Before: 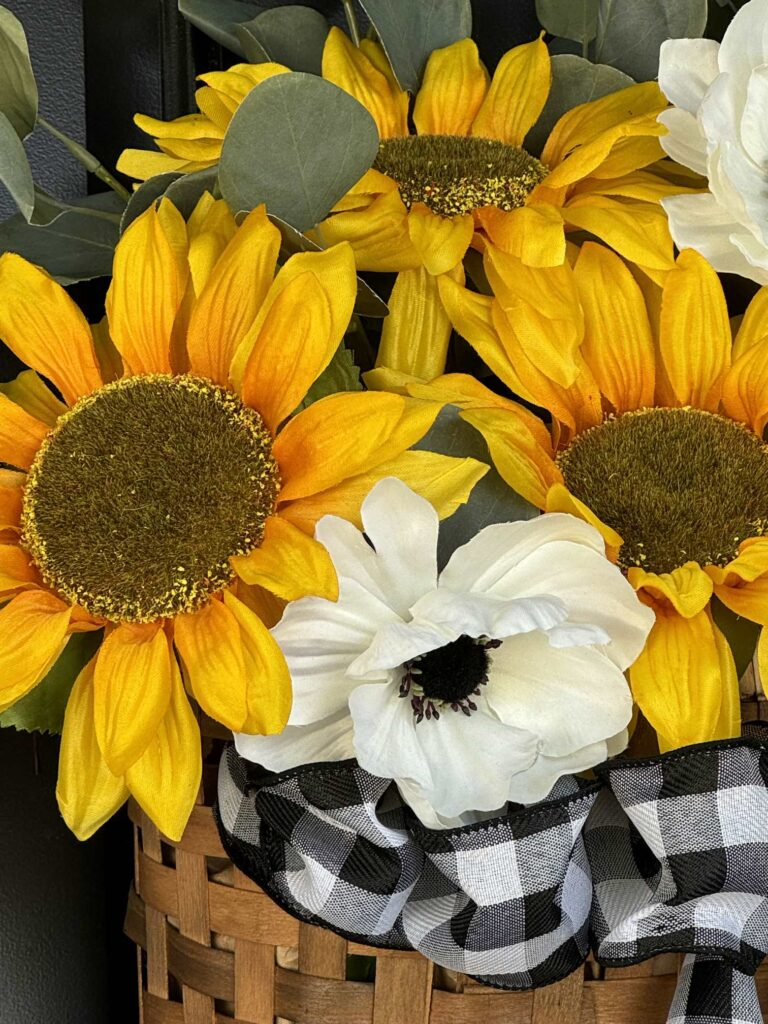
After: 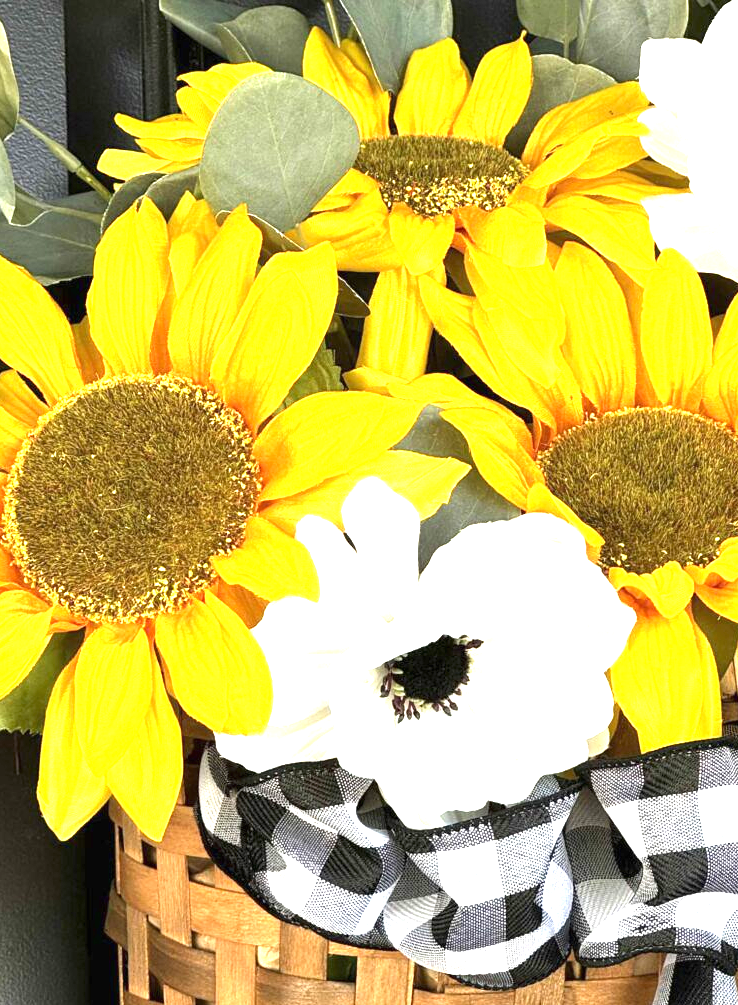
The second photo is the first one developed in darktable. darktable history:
crop and rotate: left 2.592%, right 1.259%, bottom 1.768%
exposure: black level correction 0, exposure 1.913 EV, compensate exposure bias true, compensate highlight preservation false
